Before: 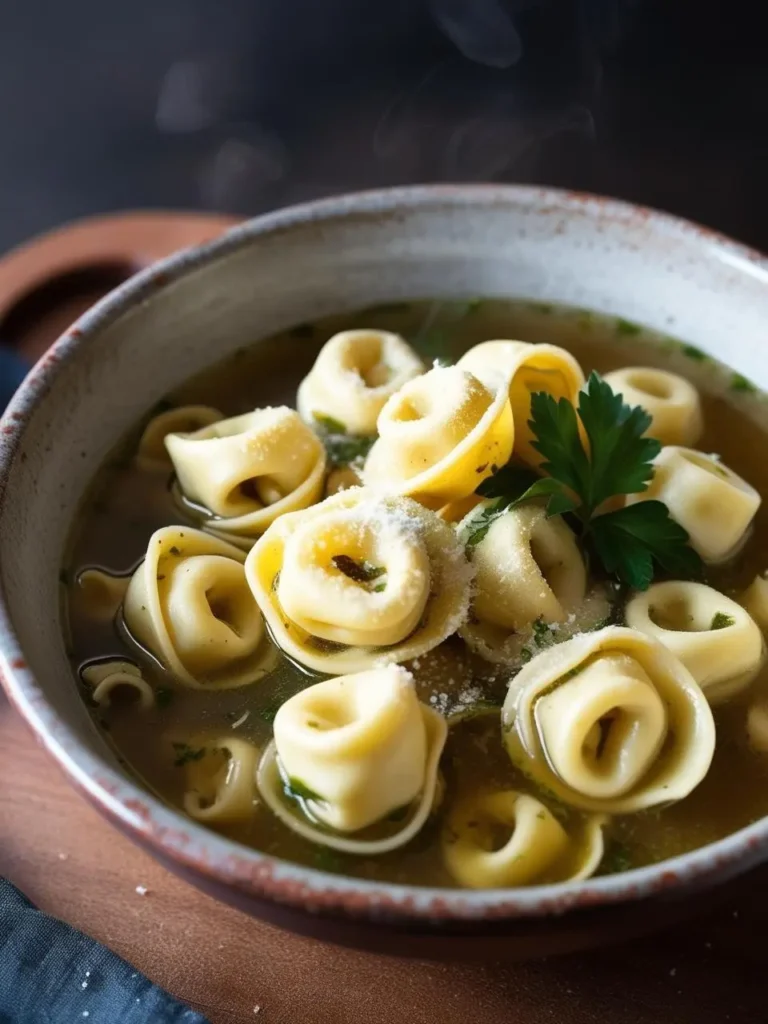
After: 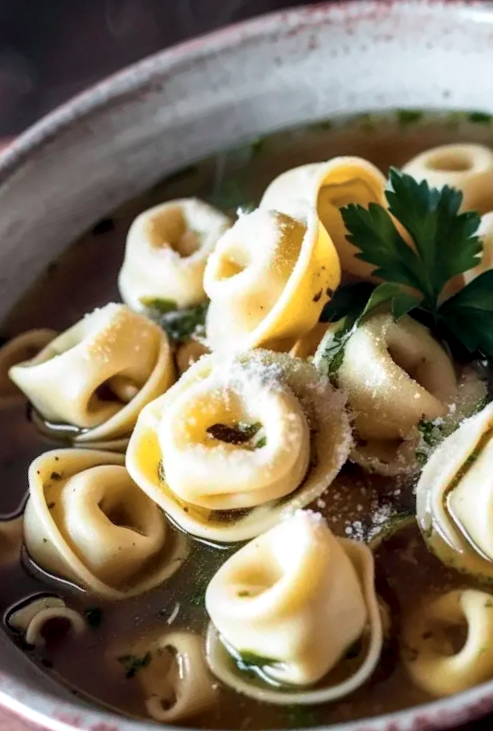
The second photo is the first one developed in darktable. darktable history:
local contrast: detail 152%
color correction: highlights b* -0.021, saturation 0.994
crop and rotate: angle 19.35°, left 6.836%, right 4.204%, bottom 1.107%
tone curve: curves: ch0 [(0, 0) (0.822, 0.825) (0.994, 0.955)]; ch1 [(0, 0) (0.226, 0.261) (0.383, 0.397) (0.46, 0.46) (0.498, 0.501) (0.524, 0.543) (0.578, 0.575) (1, 1)]; ch2 [(0, 0) (0.438, 0.456) (0.5, 0.495) (0.547, 0.515) (0.597, 0.58) (0.629, 0.603) (1, 1)], color space Lab, independent channels, preserve colors none
